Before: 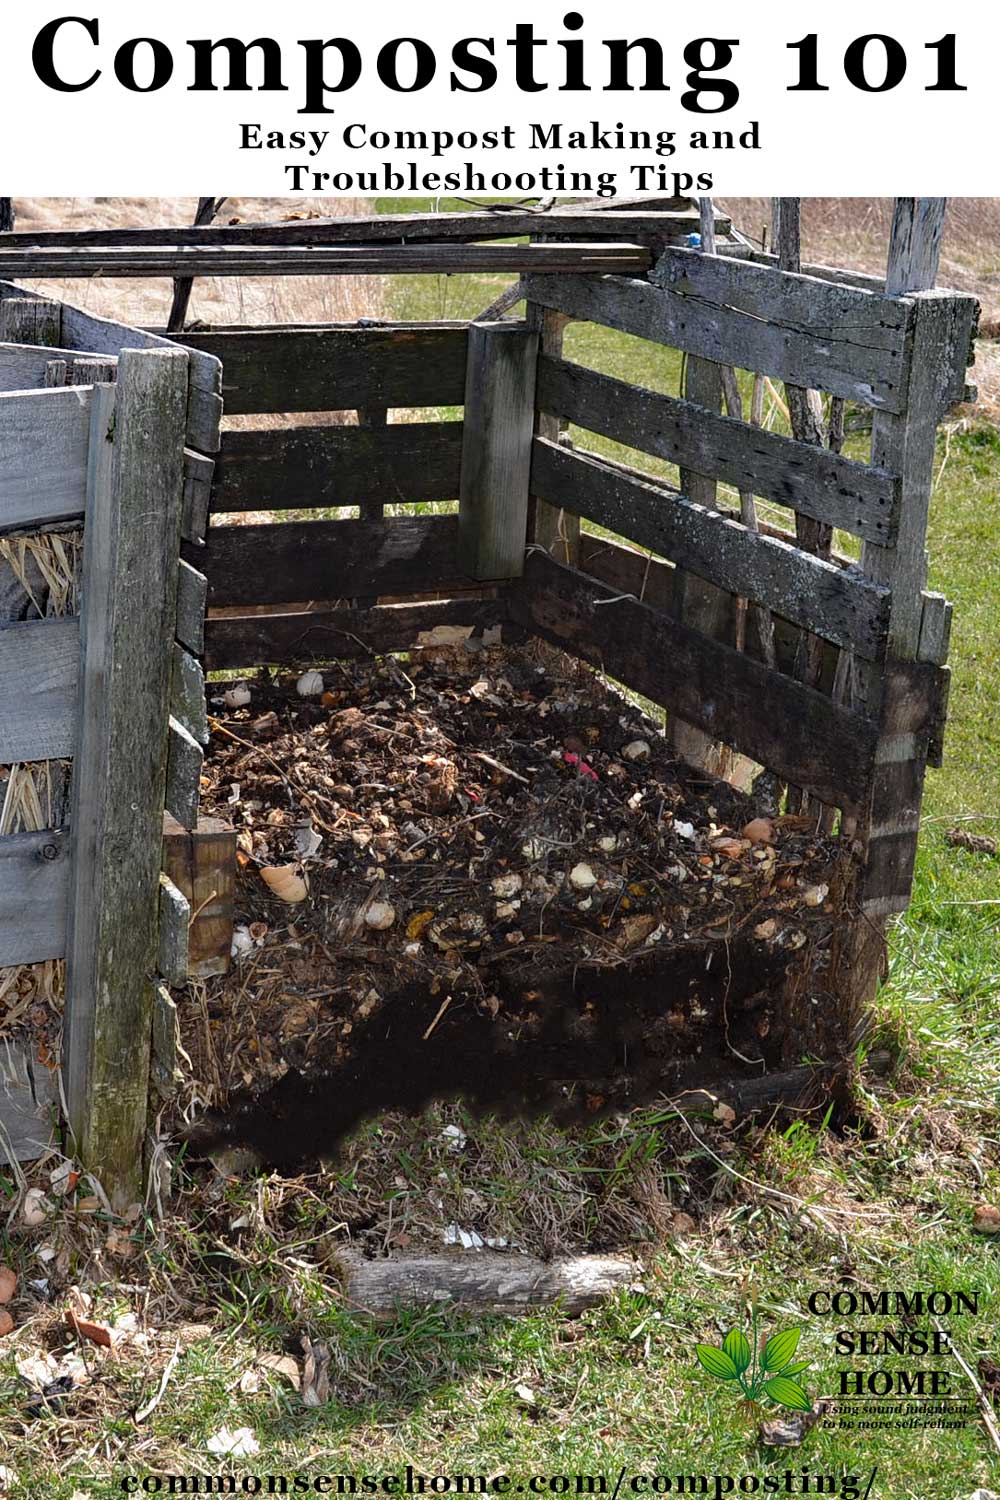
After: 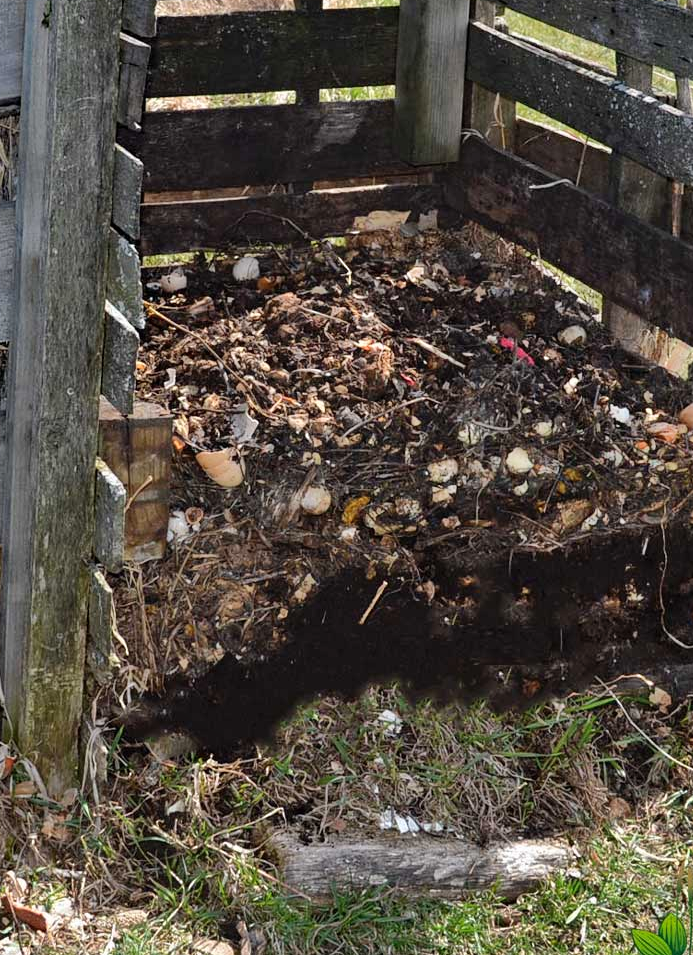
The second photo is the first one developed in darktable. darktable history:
crop: left 6.488%, top 27.668%, right 24.183%, bottom 8.656%
sharpen: radius 2.883, amount 0.868, threshold 47.523
shadows and highlights: soften with gaussian
